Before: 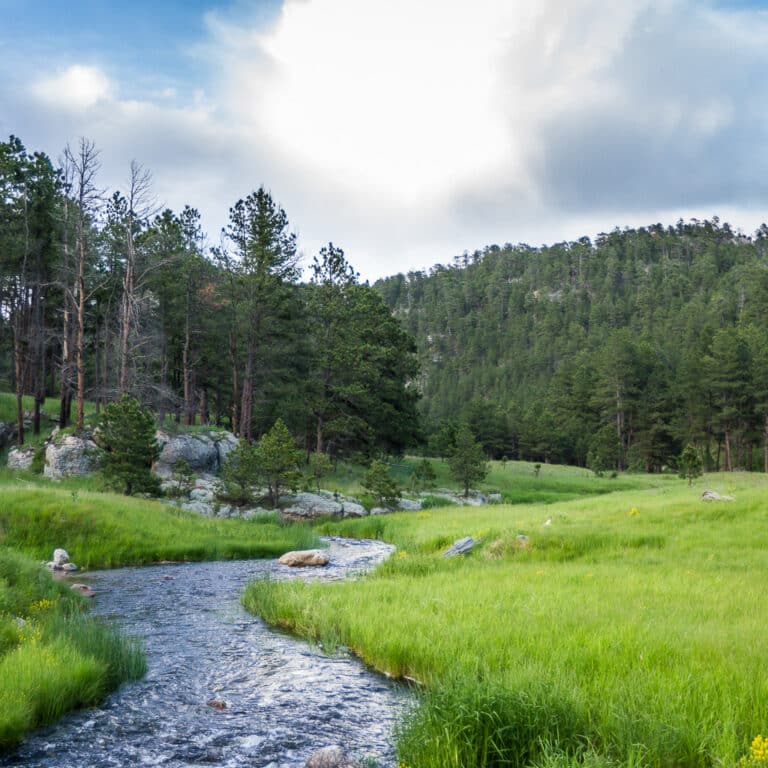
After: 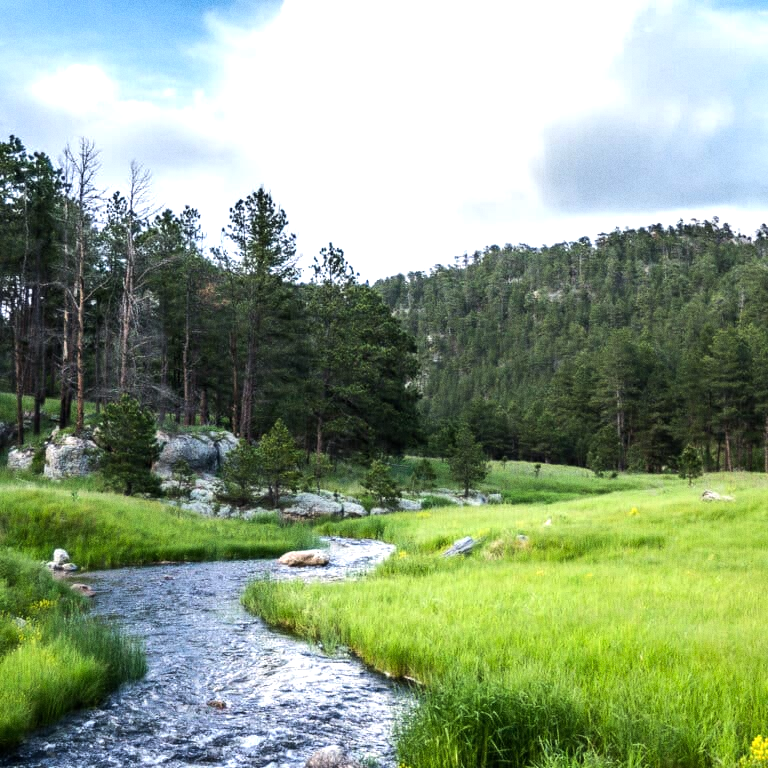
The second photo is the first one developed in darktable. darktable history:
tone equalizer: -8 EV -0.75 EV, -7 EV -0.7 EV, -6 EV -0.6 EV, -5 EV -0.4 EV, -3 EV 0.4 EV, -2 EV 0.6 EV, -1 EV 0.7 EV, +0 EV 0.75 EV, edges refinement/feathering 500, mask exposure compensation -1.57 EV, preserve details no
grain: coarseness 0.09 ISO
